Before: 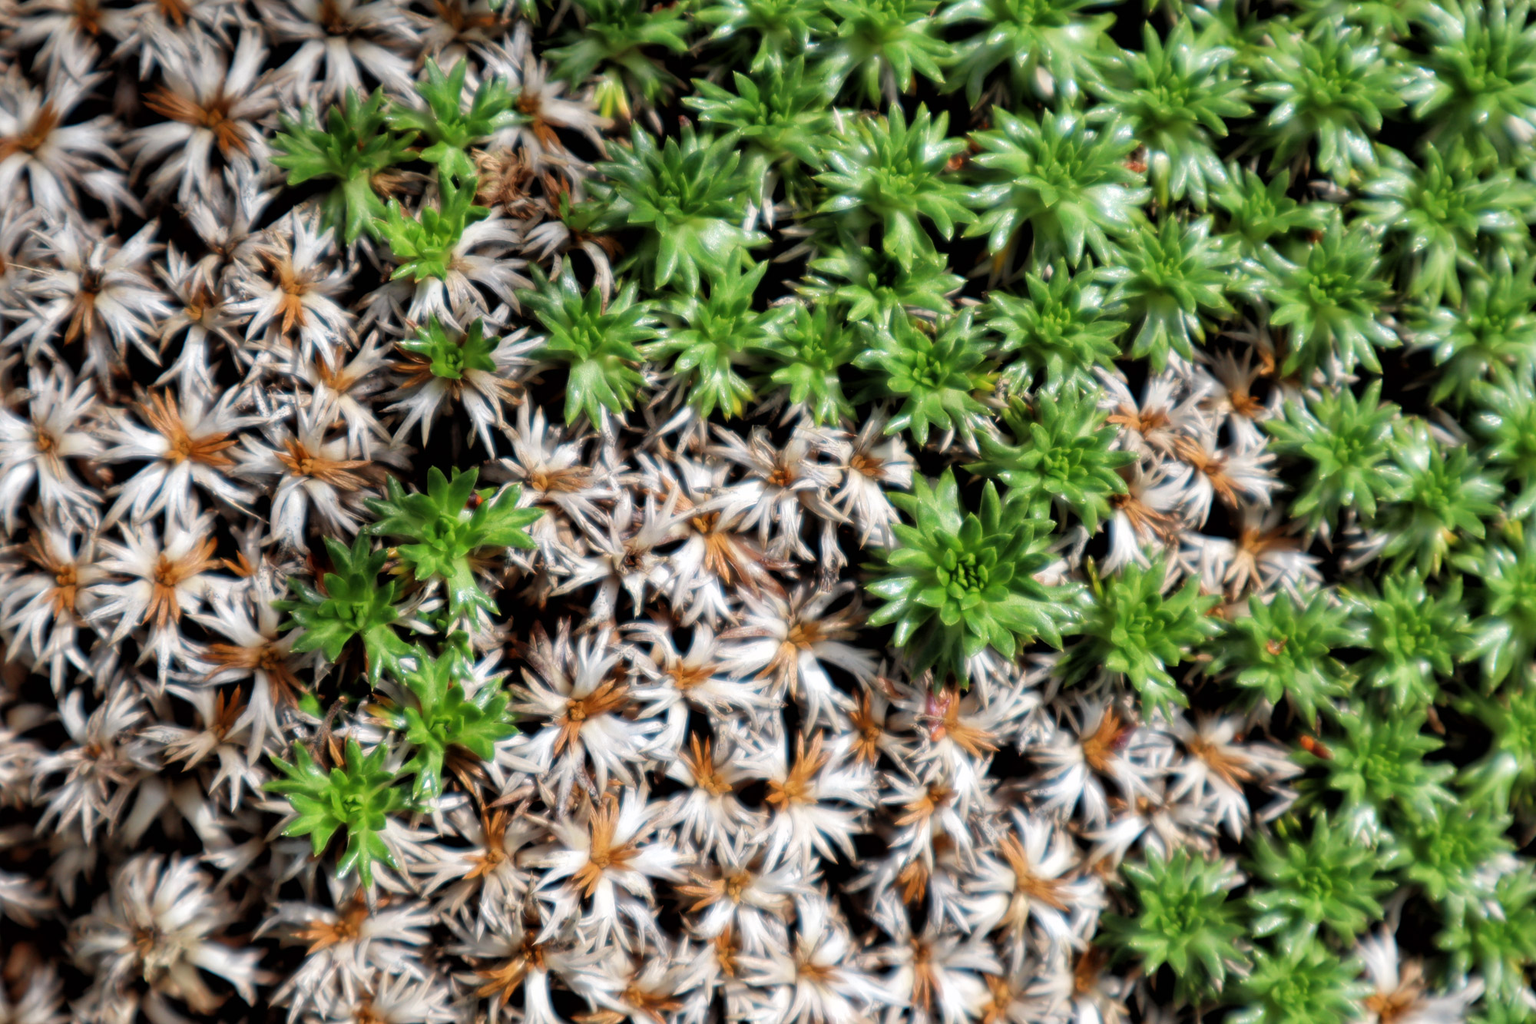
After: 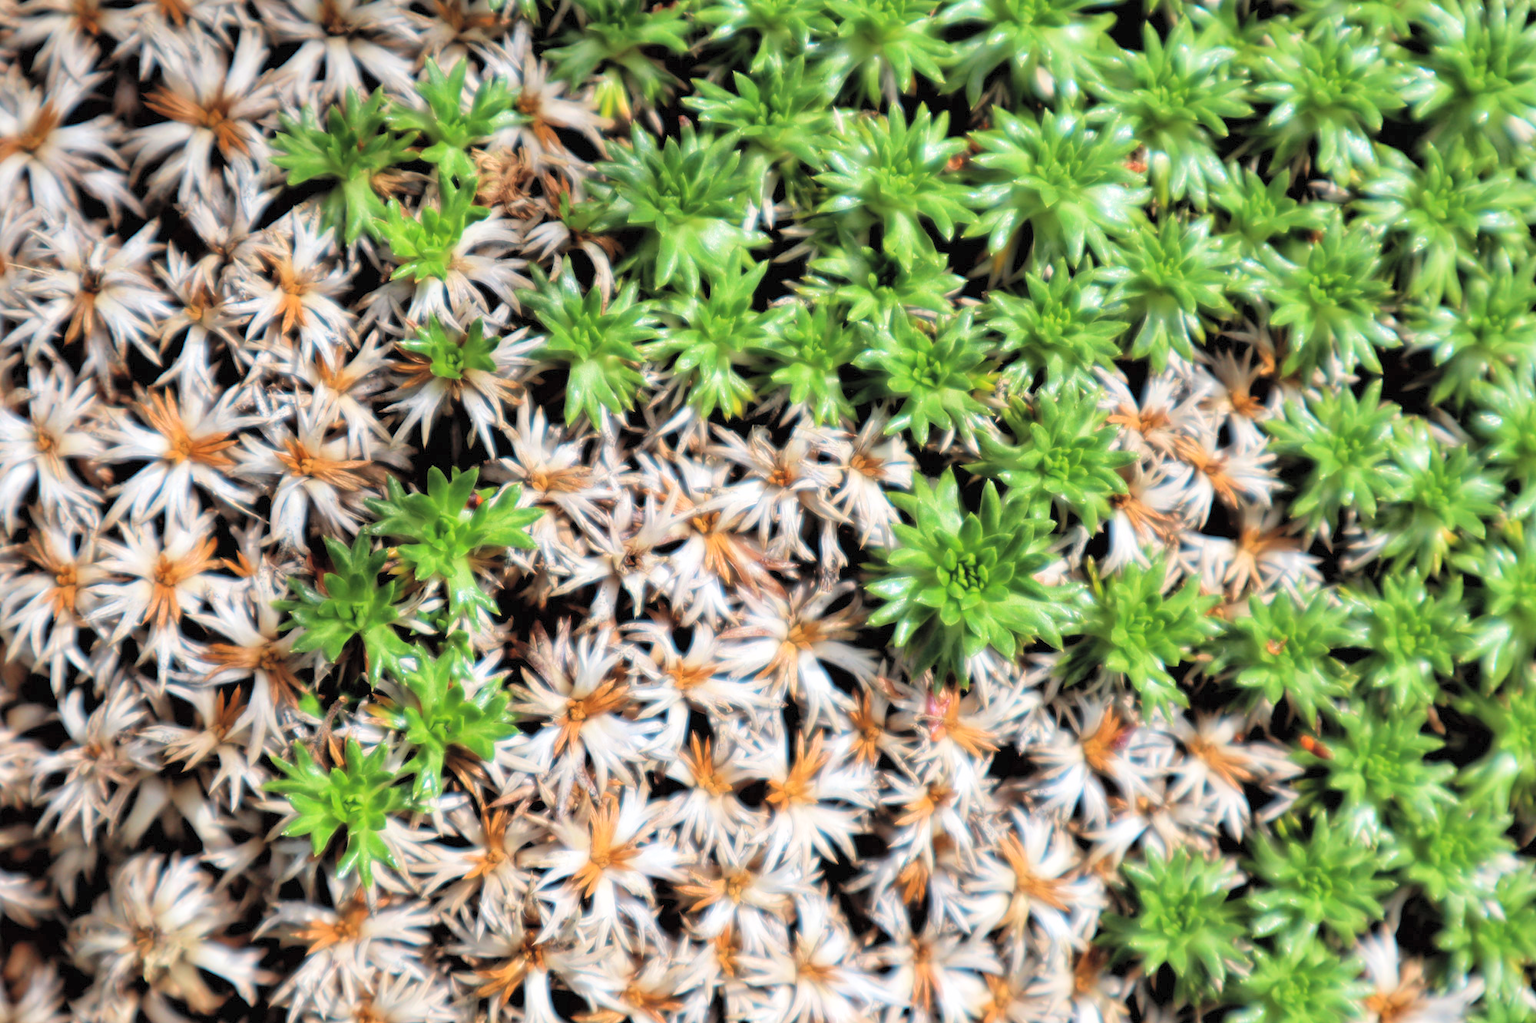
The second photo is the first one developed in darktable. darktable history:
contrast brightness saturation: contrast 0.099, brightness 0.305, saturation 0.143
velvia: strength 14.76%
